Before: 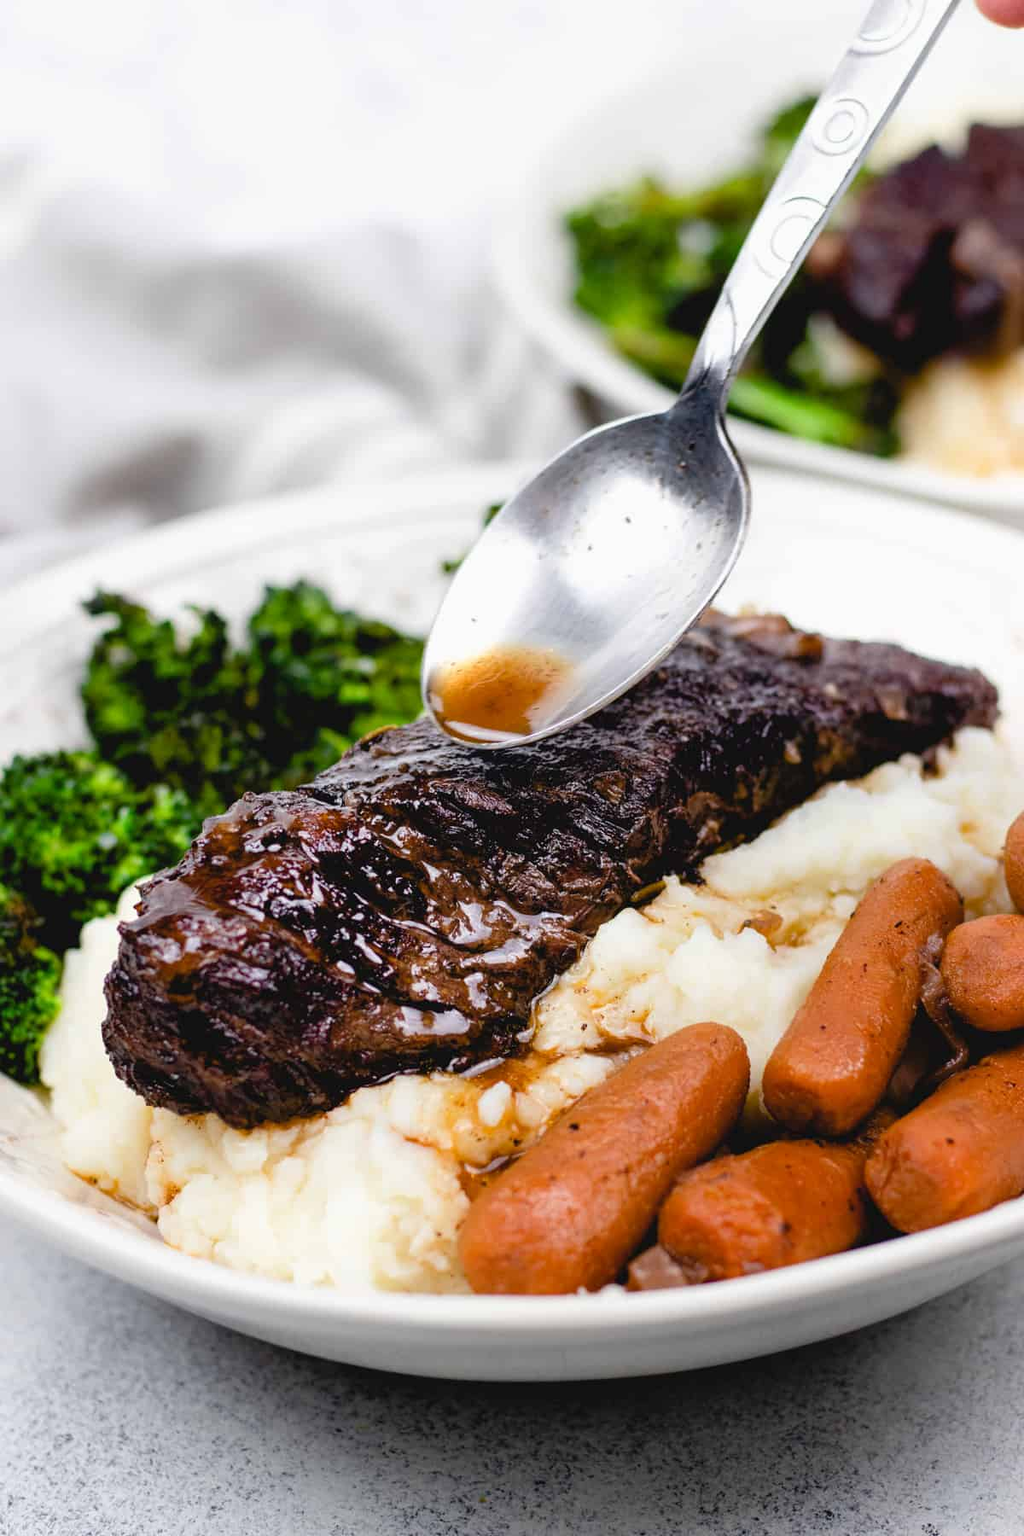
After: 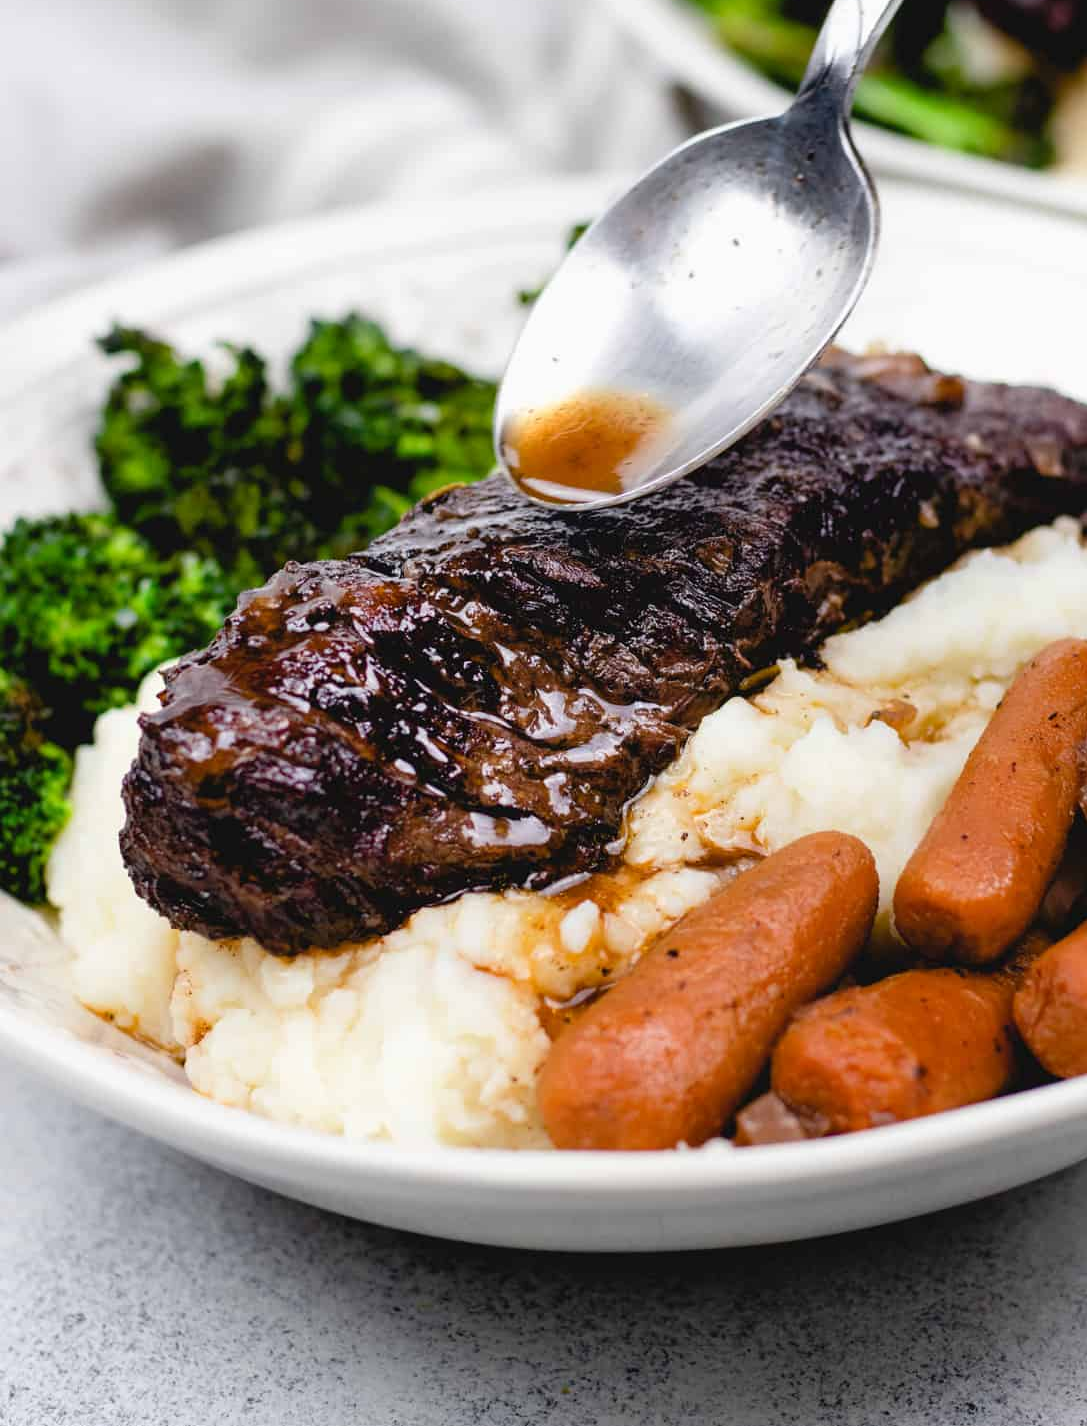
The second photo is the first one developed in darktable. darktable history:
crop: top 20.442%, right 9.344%, bottom 0.311%
